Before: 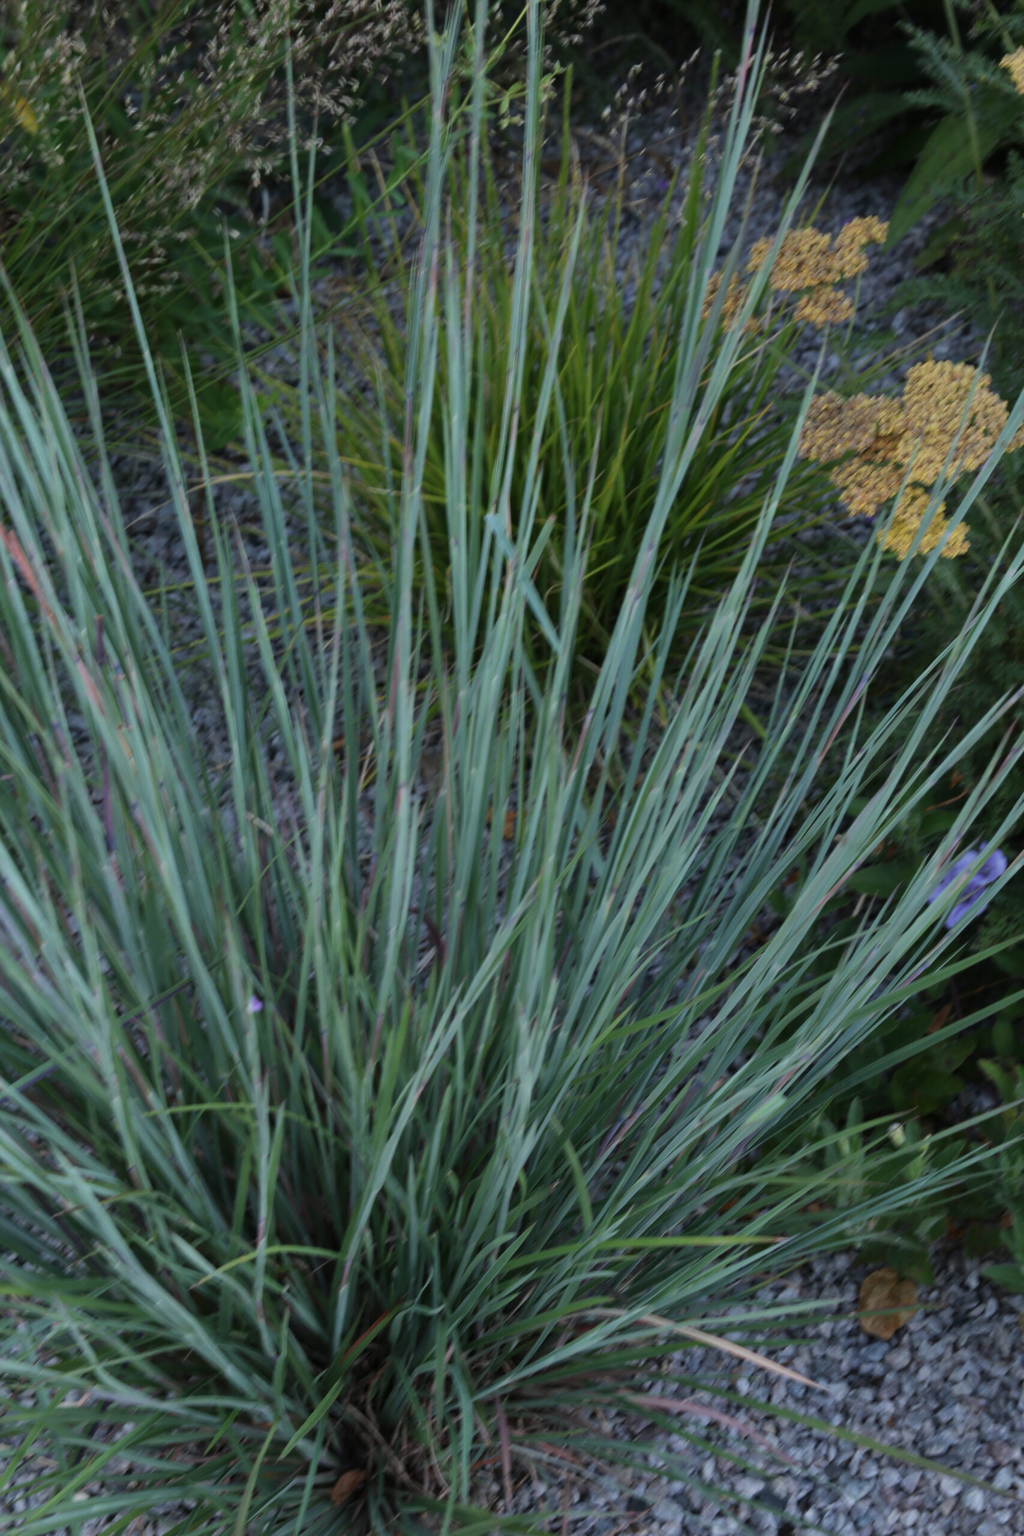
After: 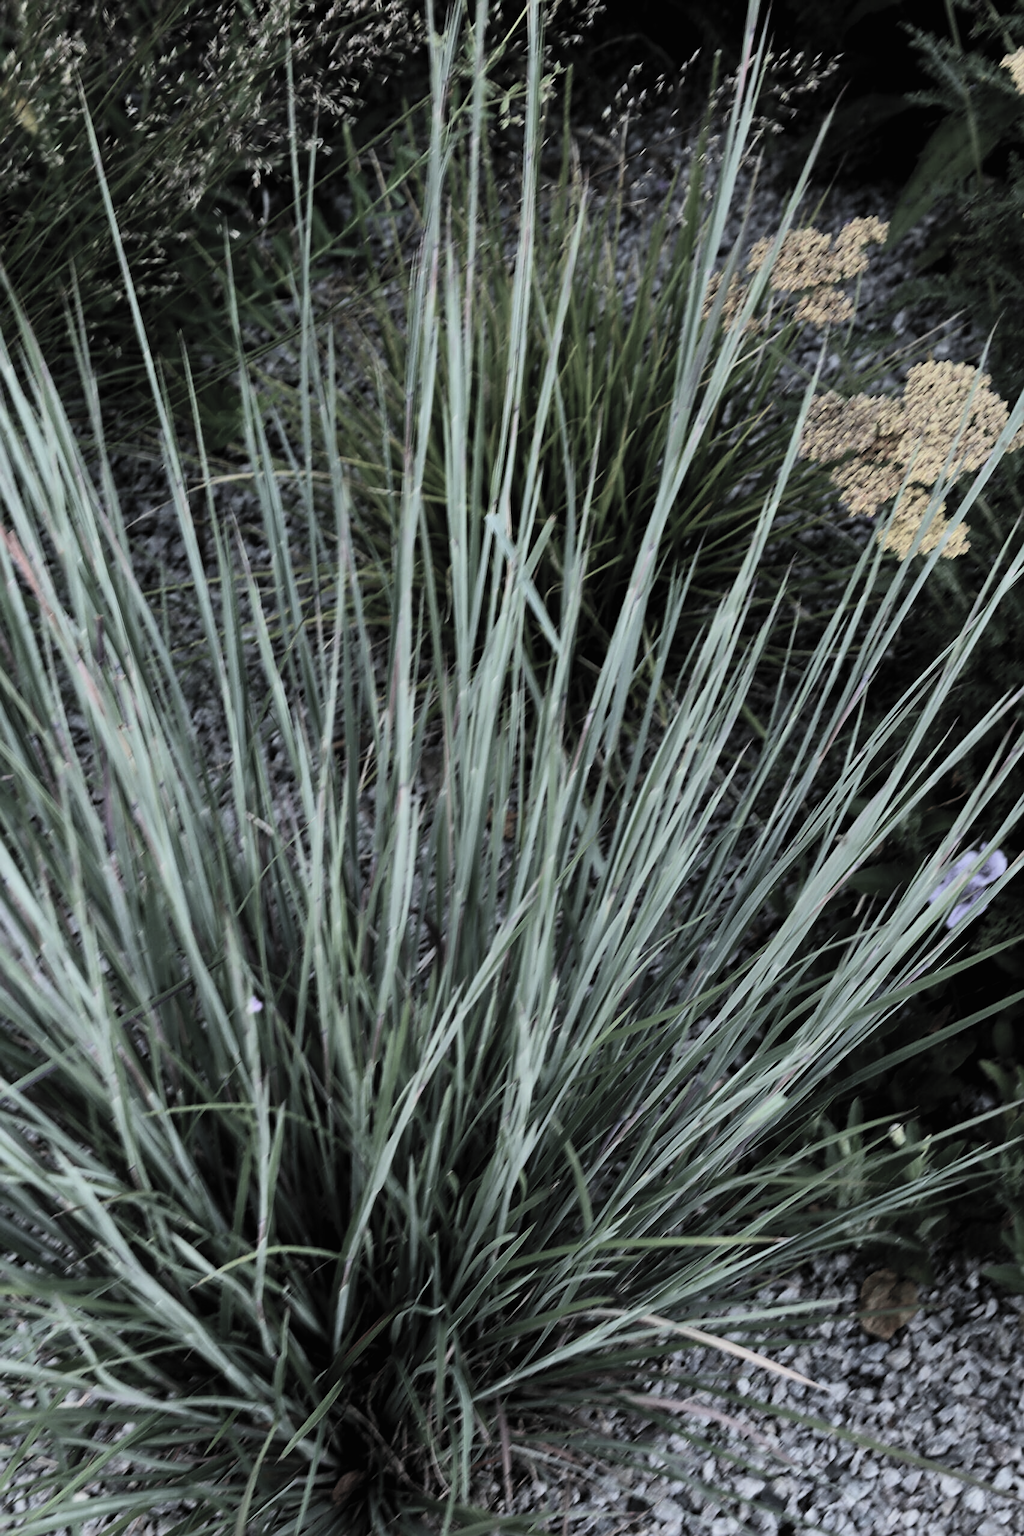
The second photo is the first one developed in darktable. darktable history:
sharpen: on, module defaults
filmic rgb: black relative exposure -5.05 EV, white relative exposure 3.98 EV, threshold 5.97 EV, hardness 2.88, contrast 1.3, highlights saturation mix -30.95%, preserve chrominance RGB euclidean norm, color science v5 (2021), contrast in shadows safe, contrast in highlights safe, enable highlight reconstruction true
contrast brightness saturation: contrast 0.238, brightness 0.249, saturation 0.387
